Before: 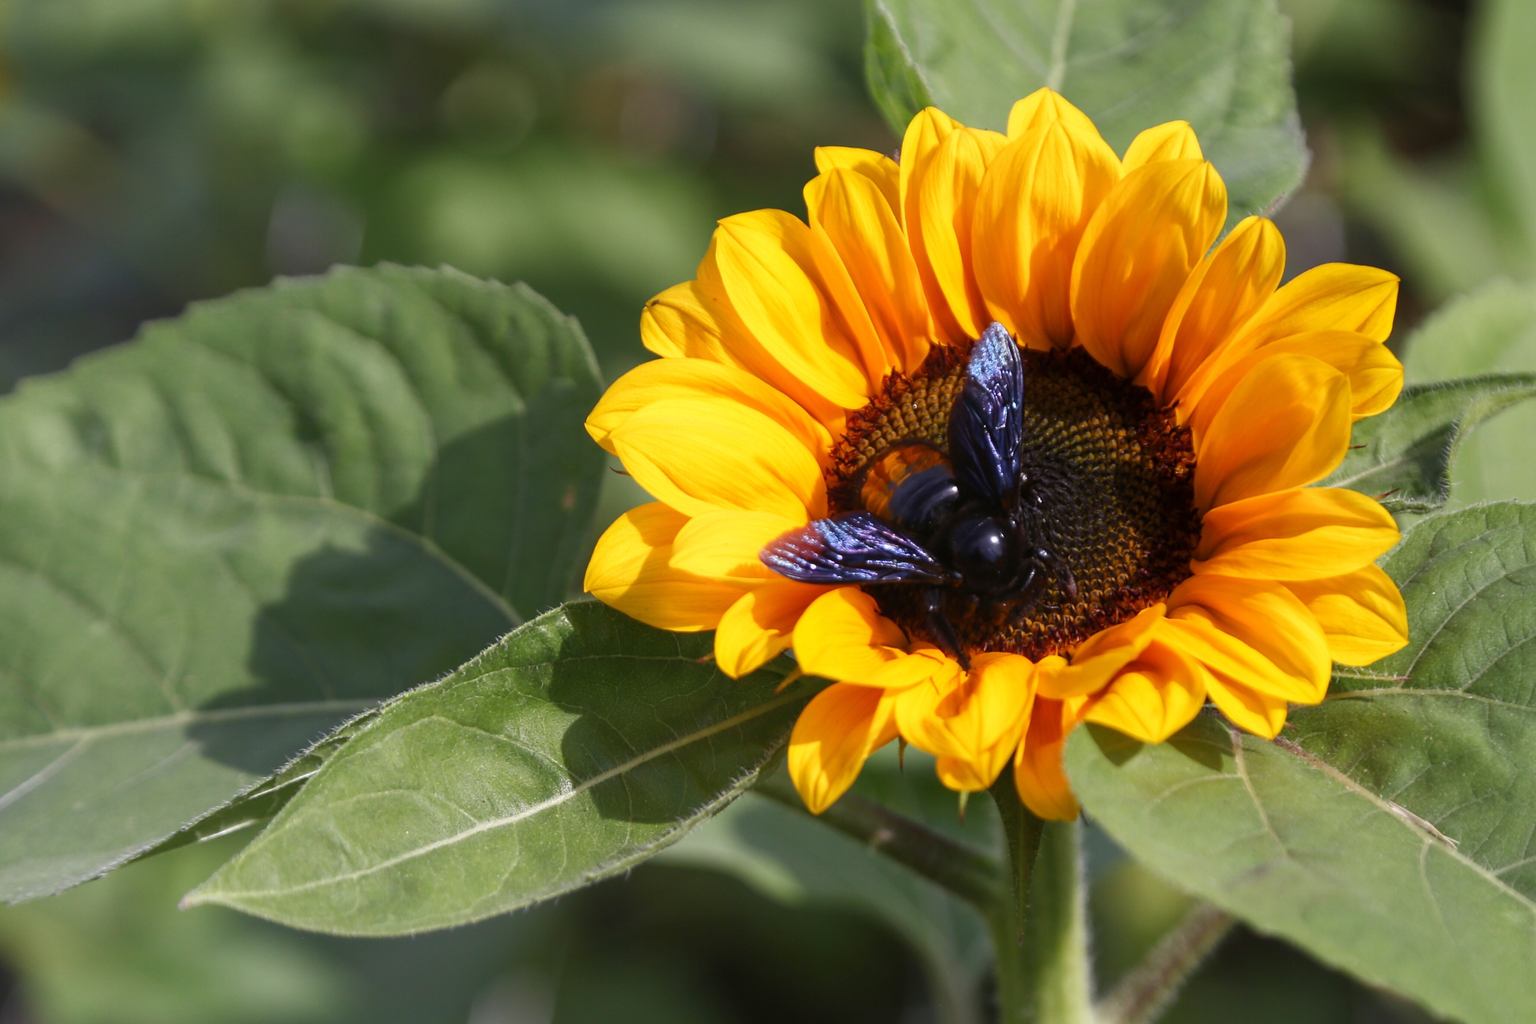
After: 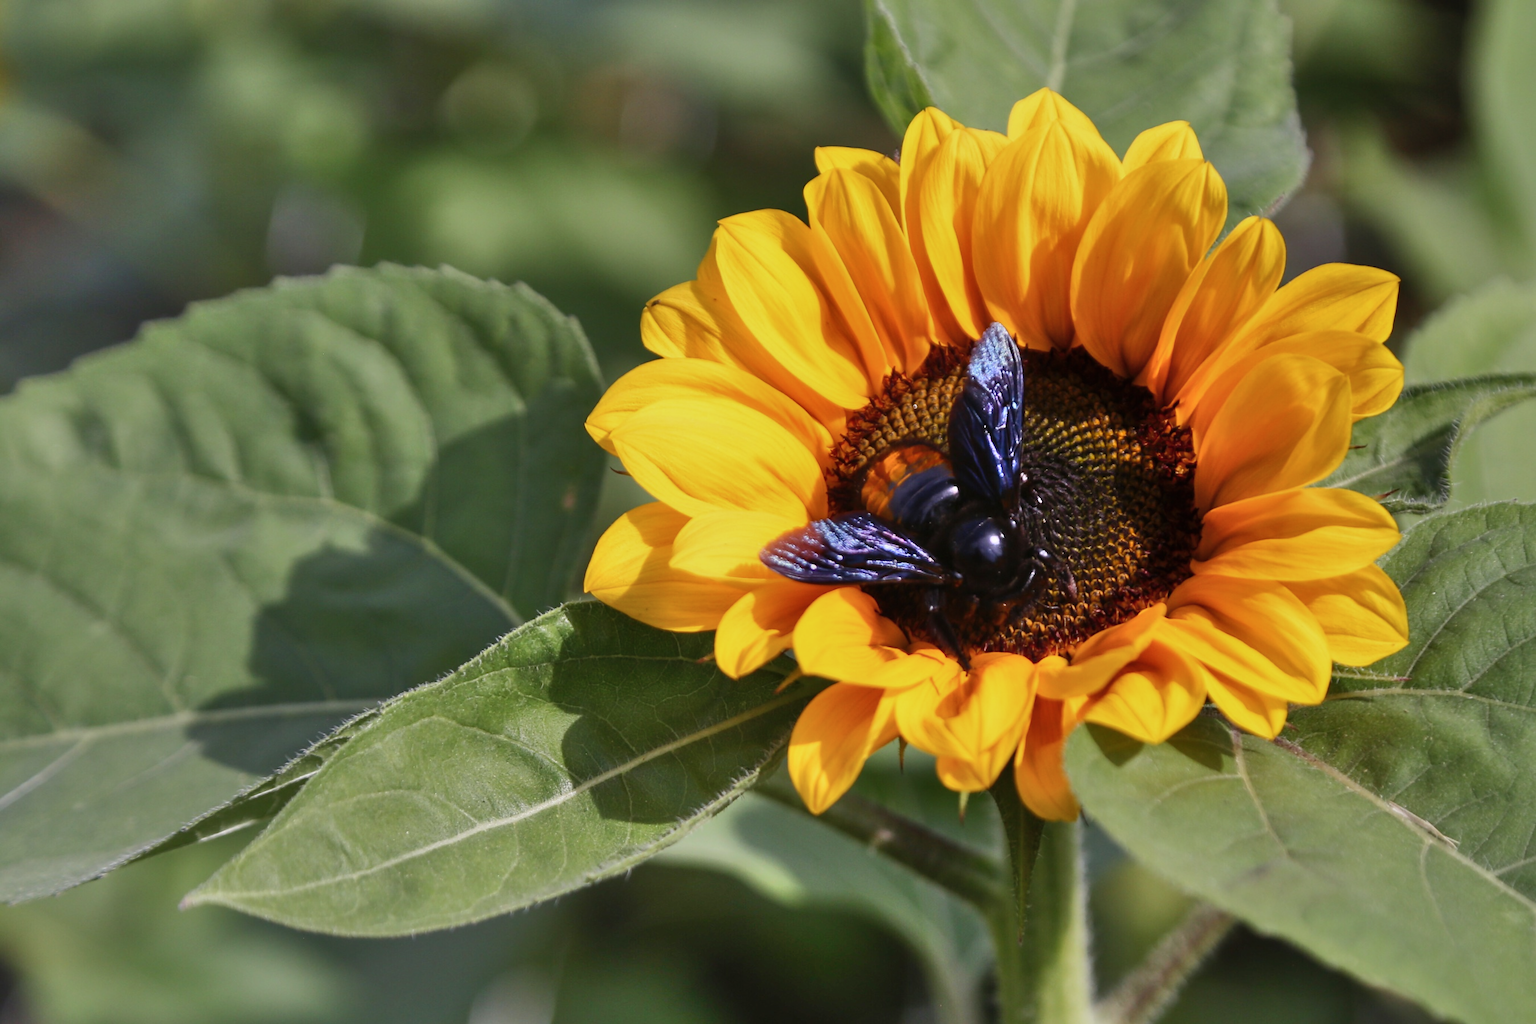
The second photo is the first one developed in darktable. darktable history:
contrast brightness saturation: contrast 0.081, saturation 0.023
shadows and highlights: radius 111.64, shadows 51.37, white point adjustment 9.07, highlights -5.18, soften with gaussian
exposure: black level correction 0, exposure -0.68 EV, compensate highlight preservation false
